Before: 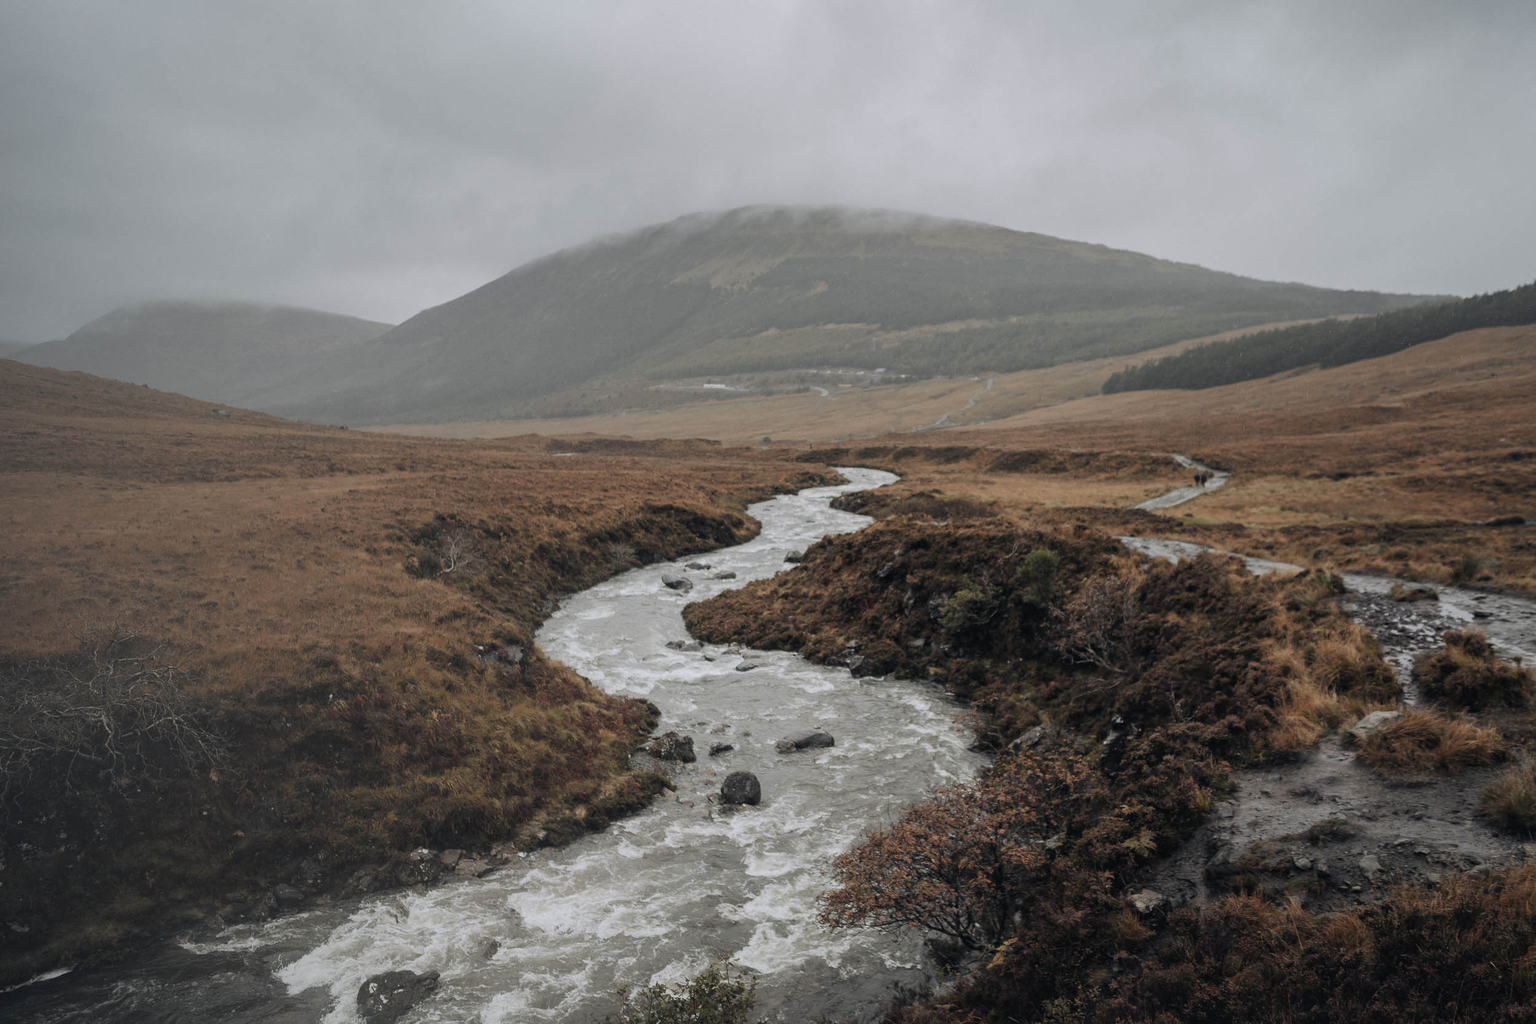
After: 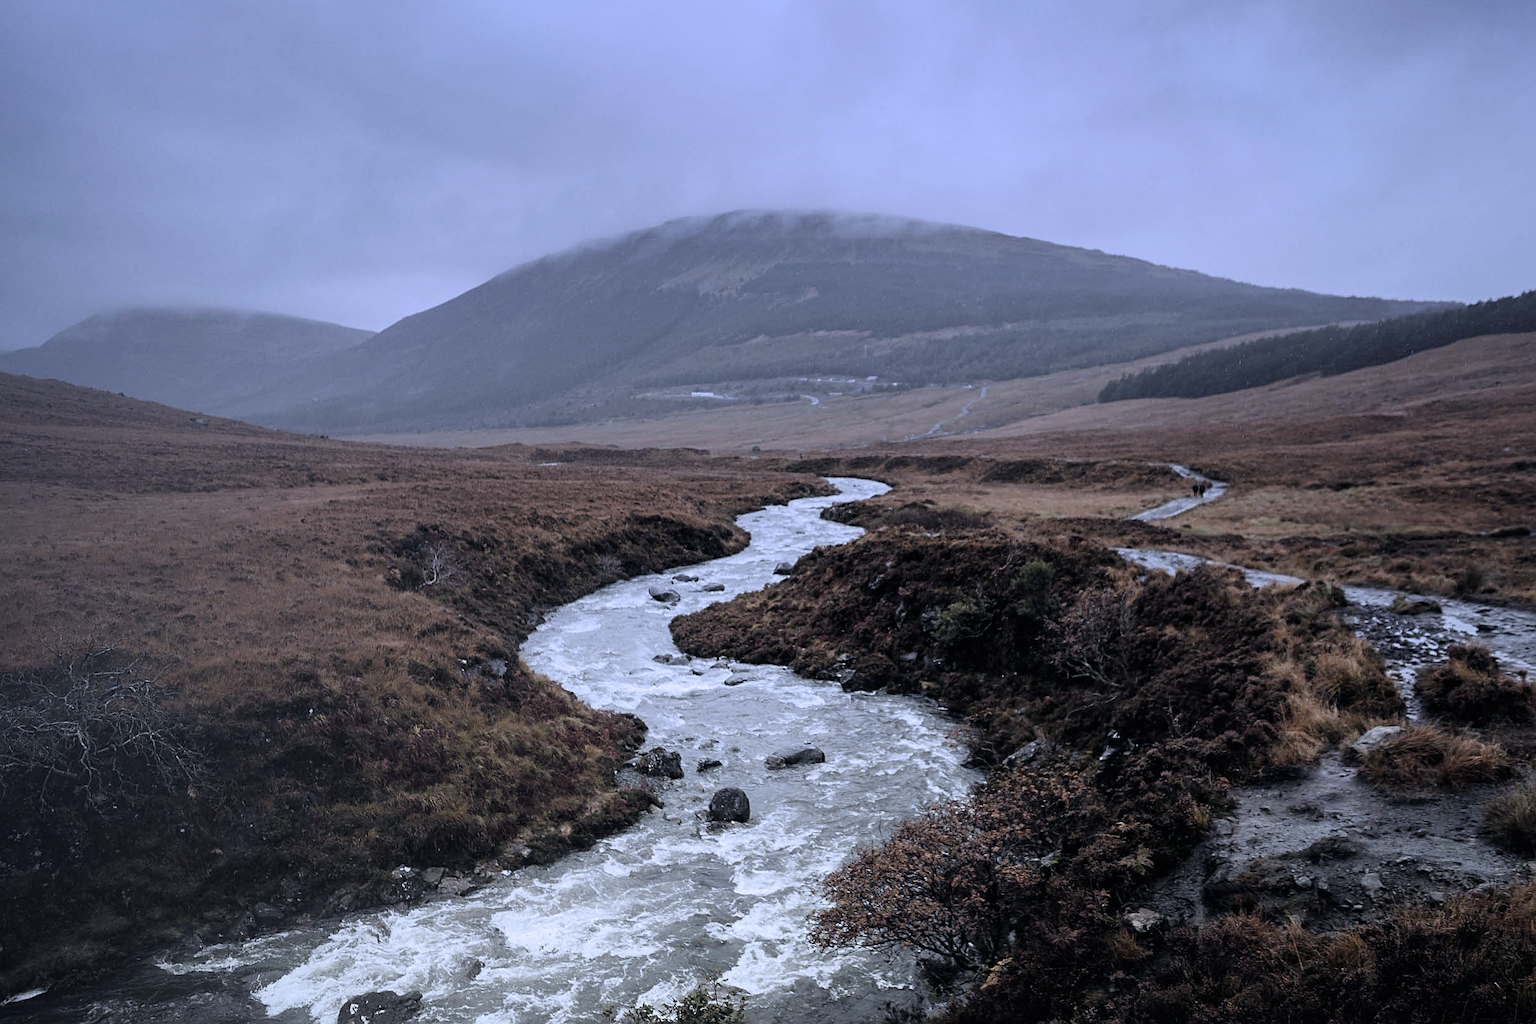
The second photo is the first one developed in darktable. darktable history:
crop: left 1.743%, right 0.268%, bottom 2.011%
filmic rgb: black relative exposure -9.08 EV, white relative exposure 2.3 EV, hardness 7.49
white balance: red 0.948, green 1.02, blue 1.176
graduated density: hue 238.83°, saturation 50%
sharpen: on, module defaults
exposure: black level correction 0.001, exposure 0.191 EV, compensate highlight preservation false
rgb curve: mode RGB, independent channels
